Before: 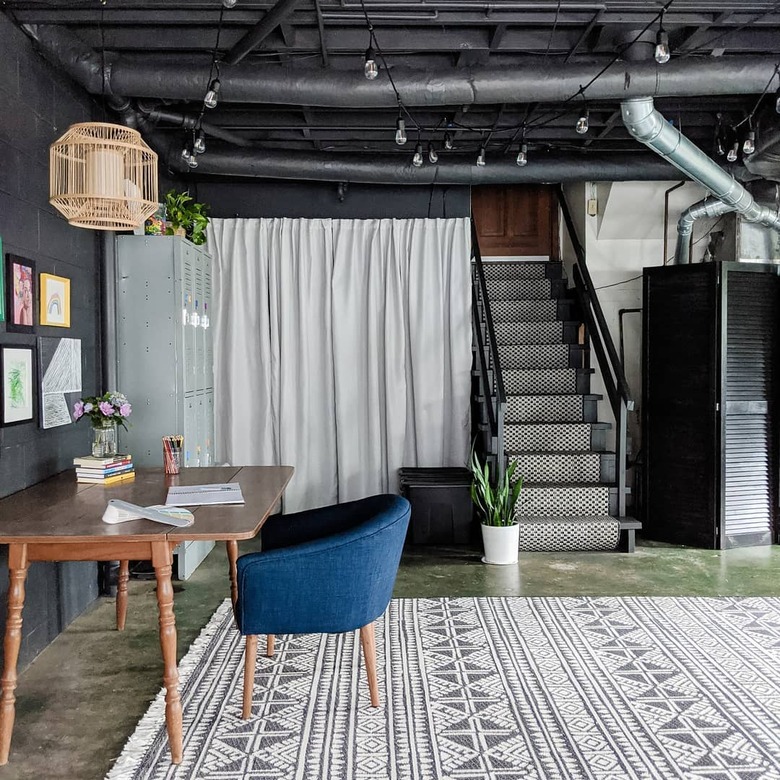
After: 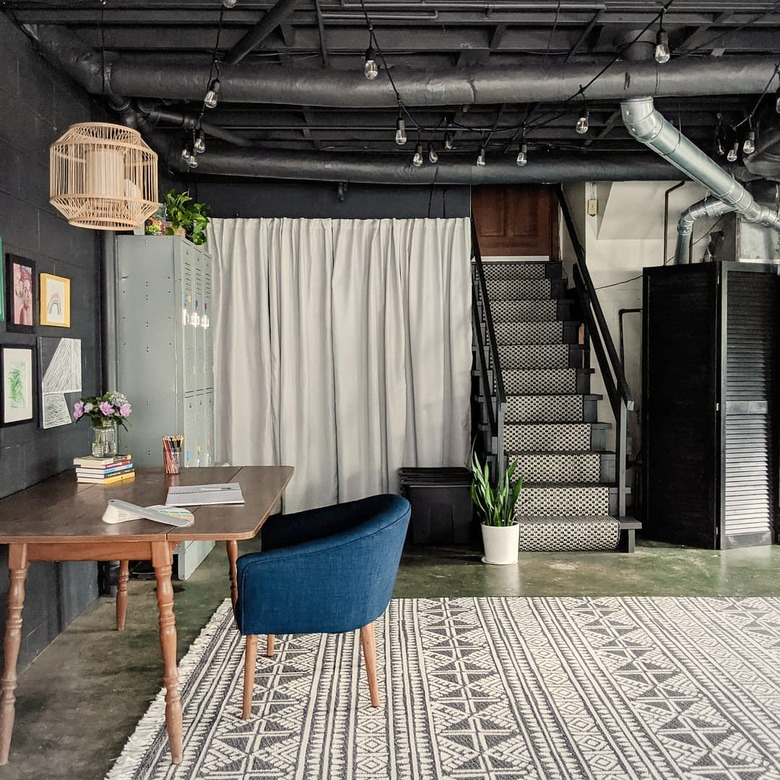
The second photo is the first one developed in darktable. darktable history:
contrast brightness saturation: saturation -0.05
white balance: red 1.045, blue 0.932
vignetting: brightness -0.167
